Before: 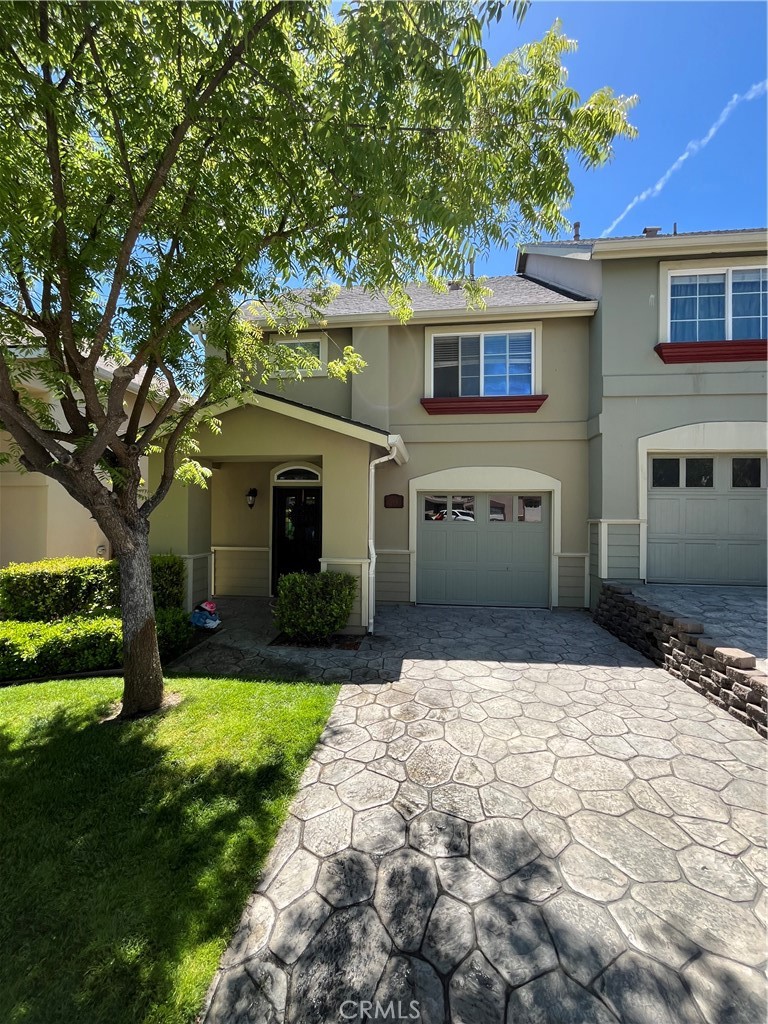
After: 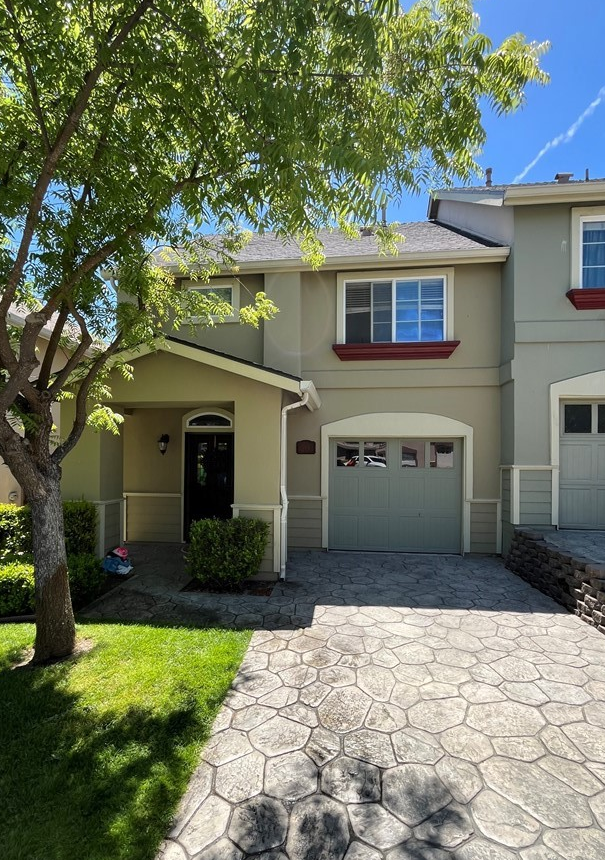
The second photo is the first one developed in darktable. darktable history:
crop: left 11.529%, top 5.366%, right 9.578%, bottom 10.592%
